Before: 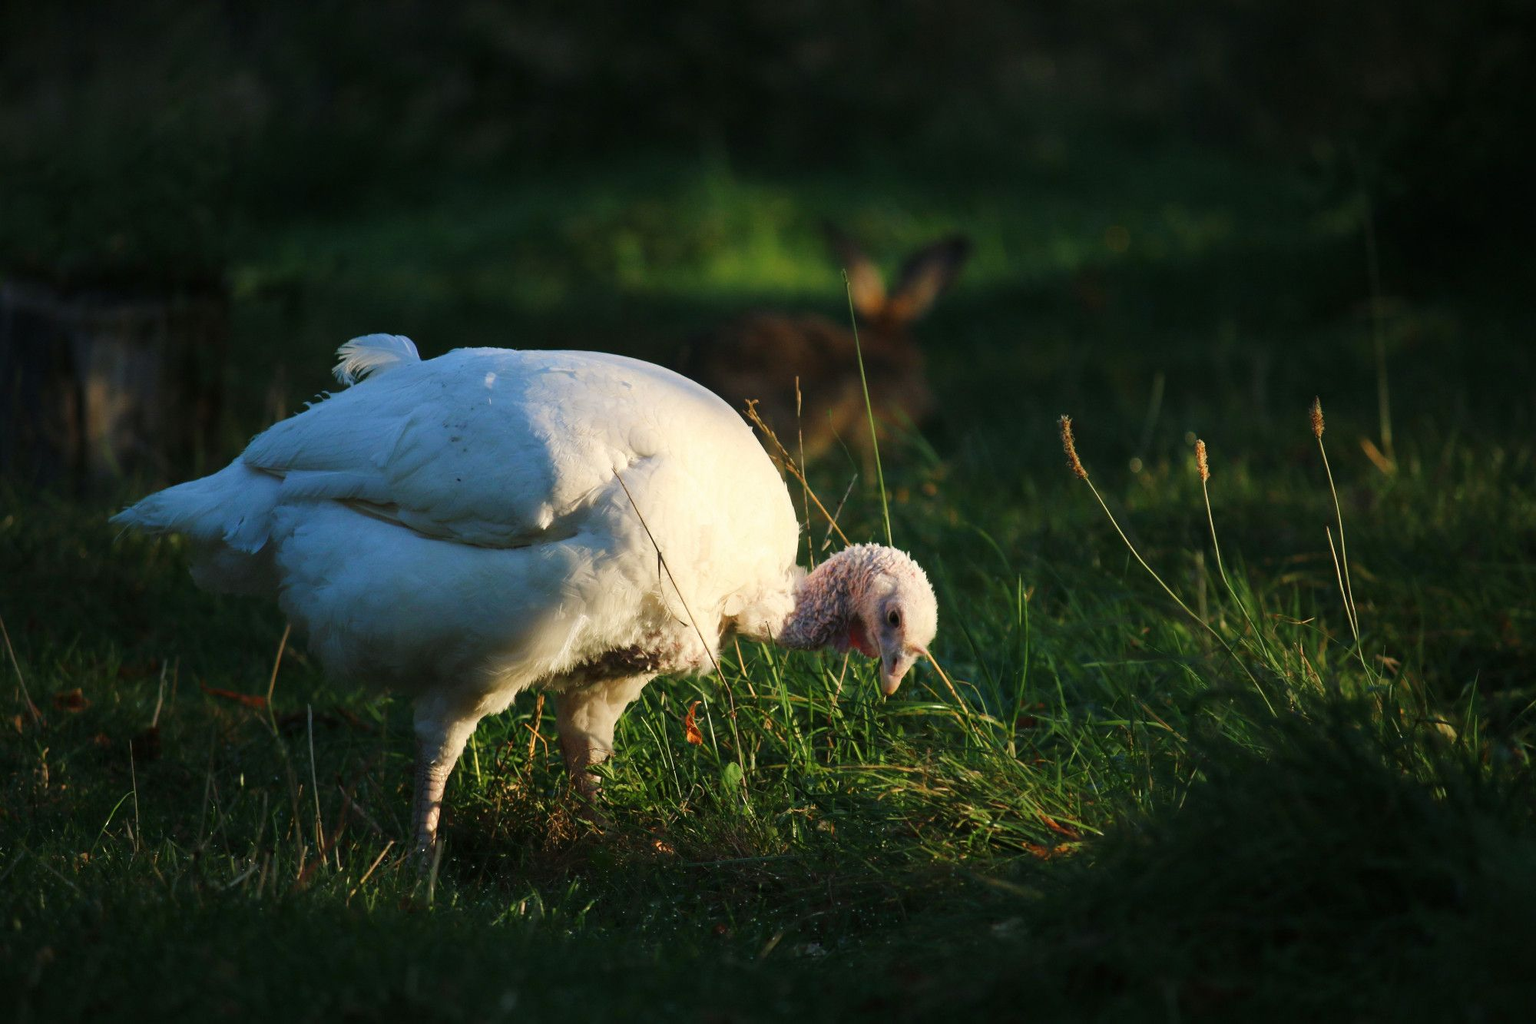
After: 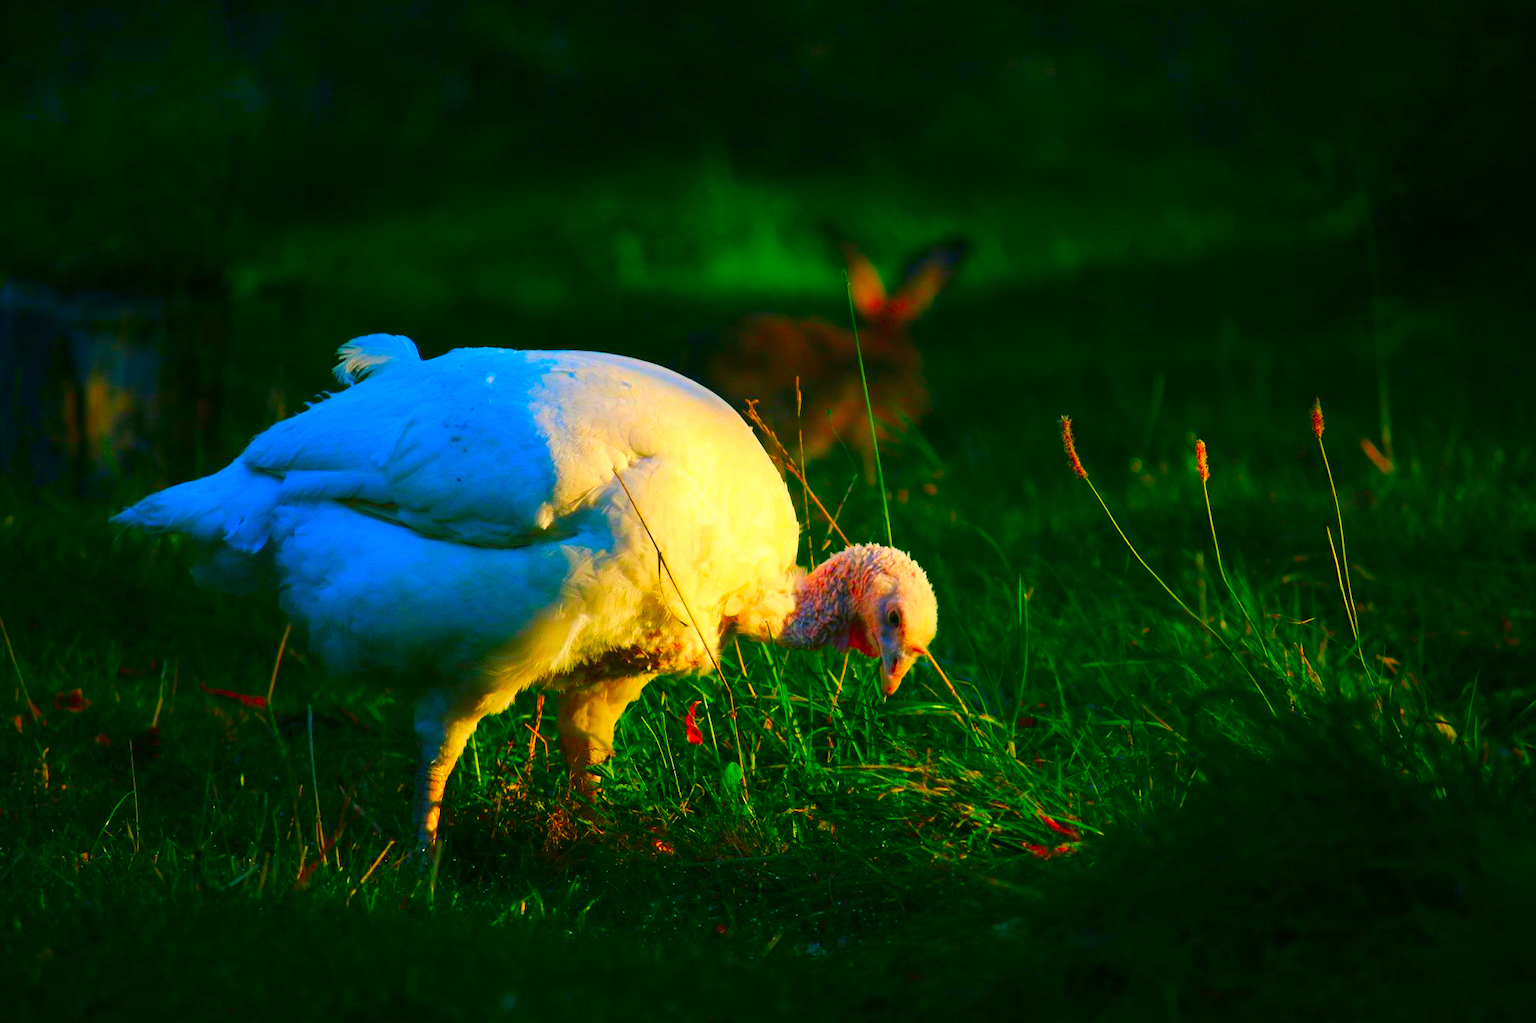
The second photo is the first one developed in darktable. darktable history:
tone equalizer: mask exposure compensation -0.514 EV
color correction: highlights b* 0.035, saturation 2.97
color balance rgb: shadows lift › luminance -8.074%, shadows lift › chroma 2.317%, shadows lift › hue 167.06°, perceptual saturation grading › global saturation 9.61%, global vibrance 20%
